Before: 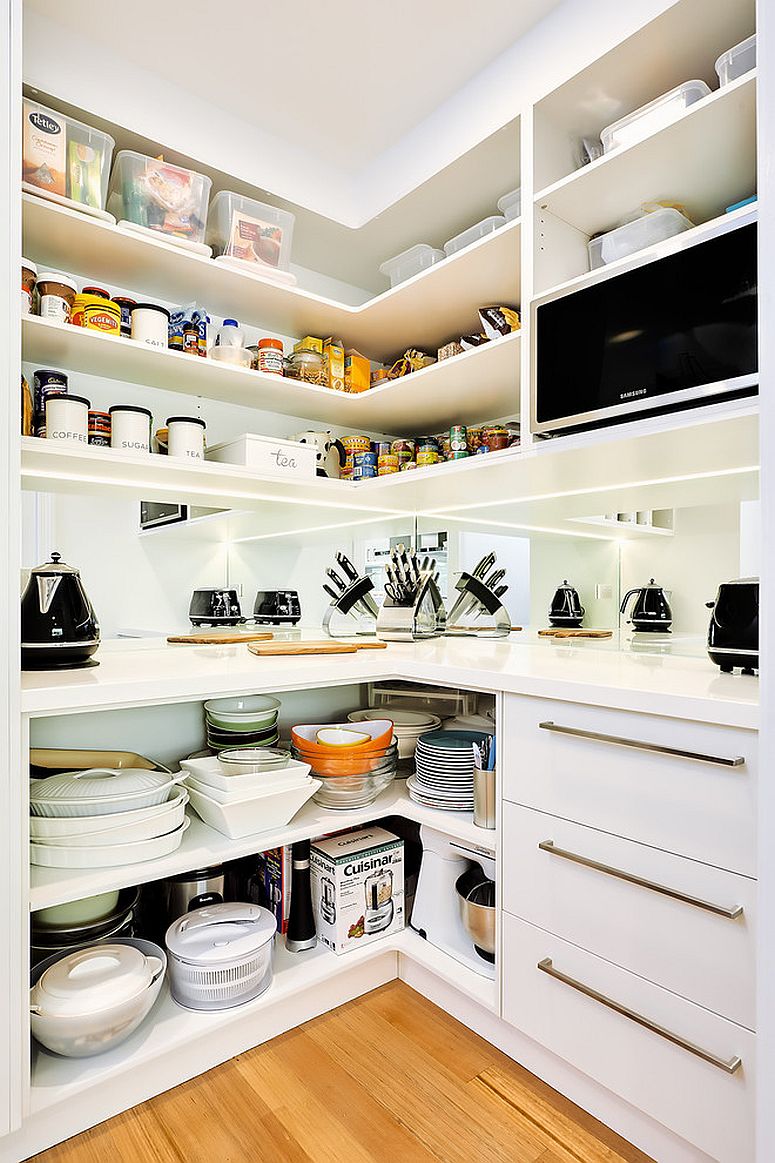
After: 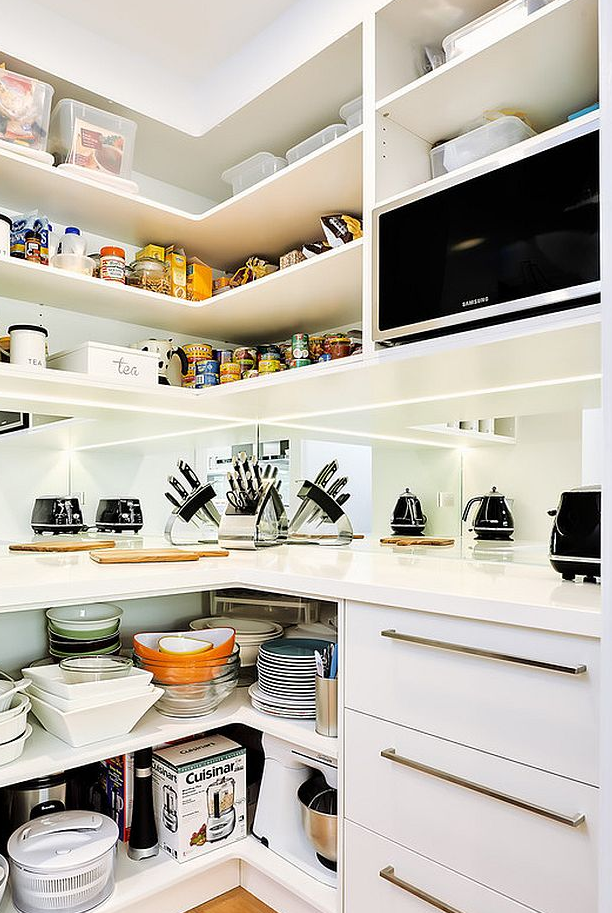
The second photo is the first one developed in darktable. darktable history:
crop and rotate: left 20.45%, top 7.948%, right 0.474%, bottom 13.542%
